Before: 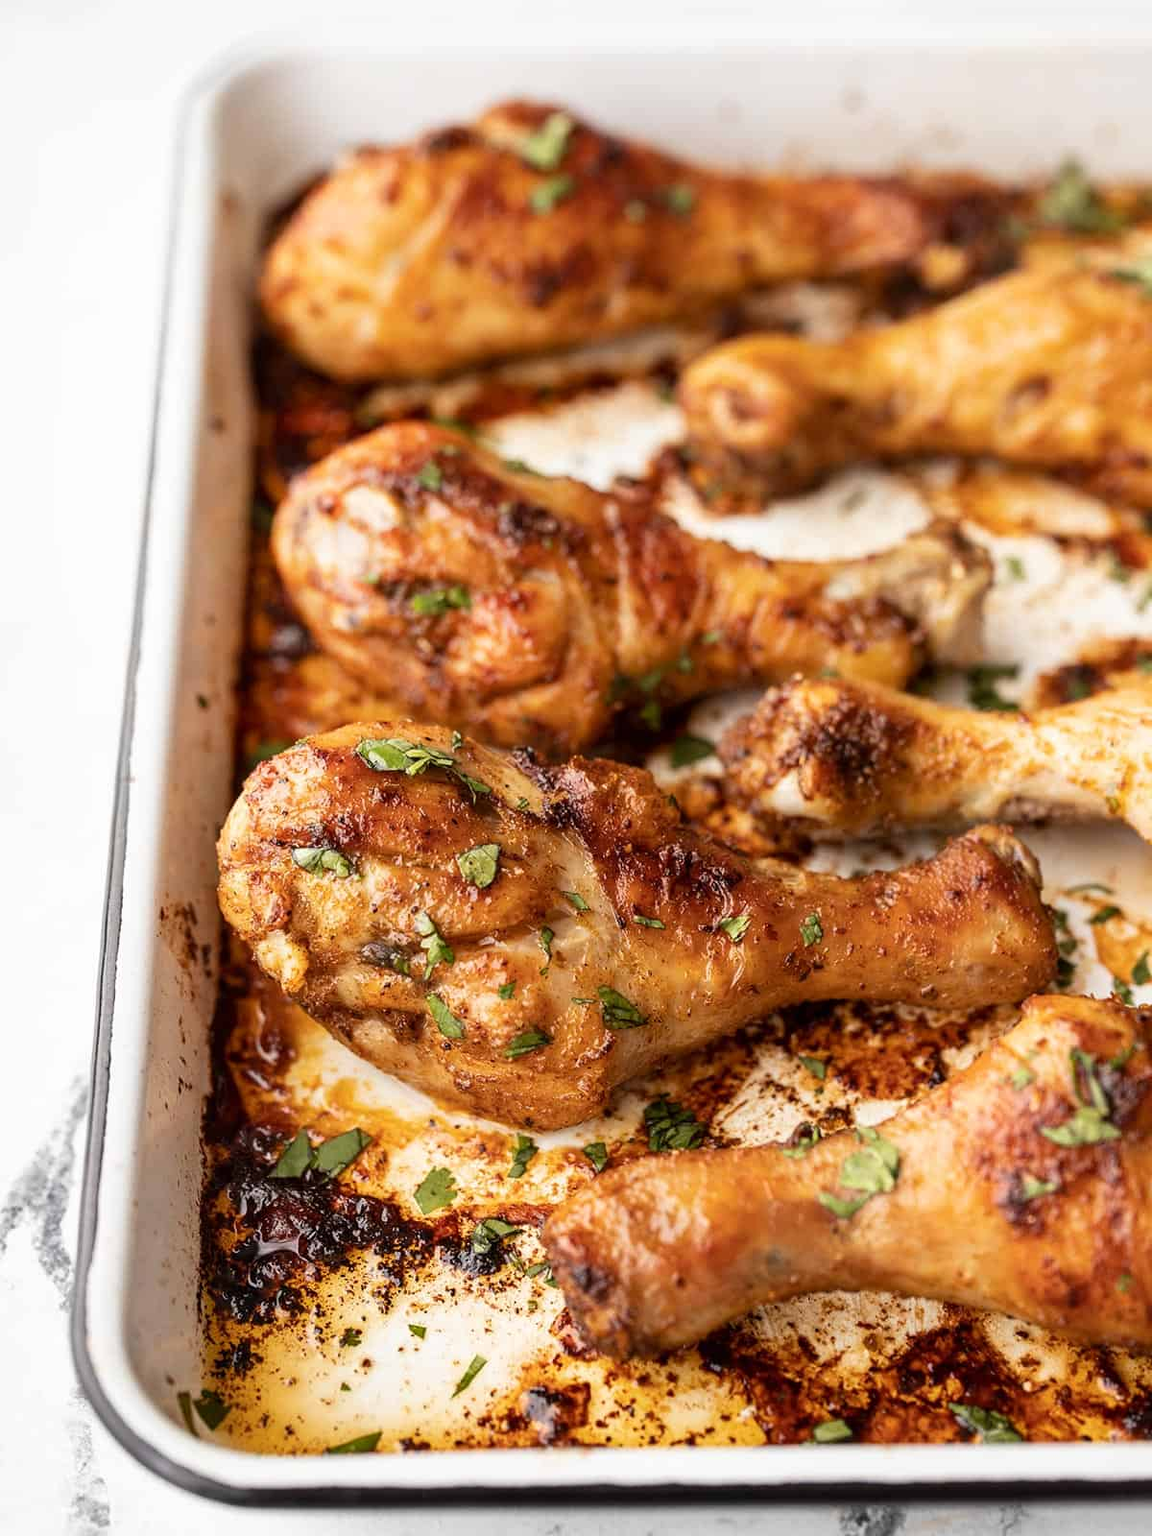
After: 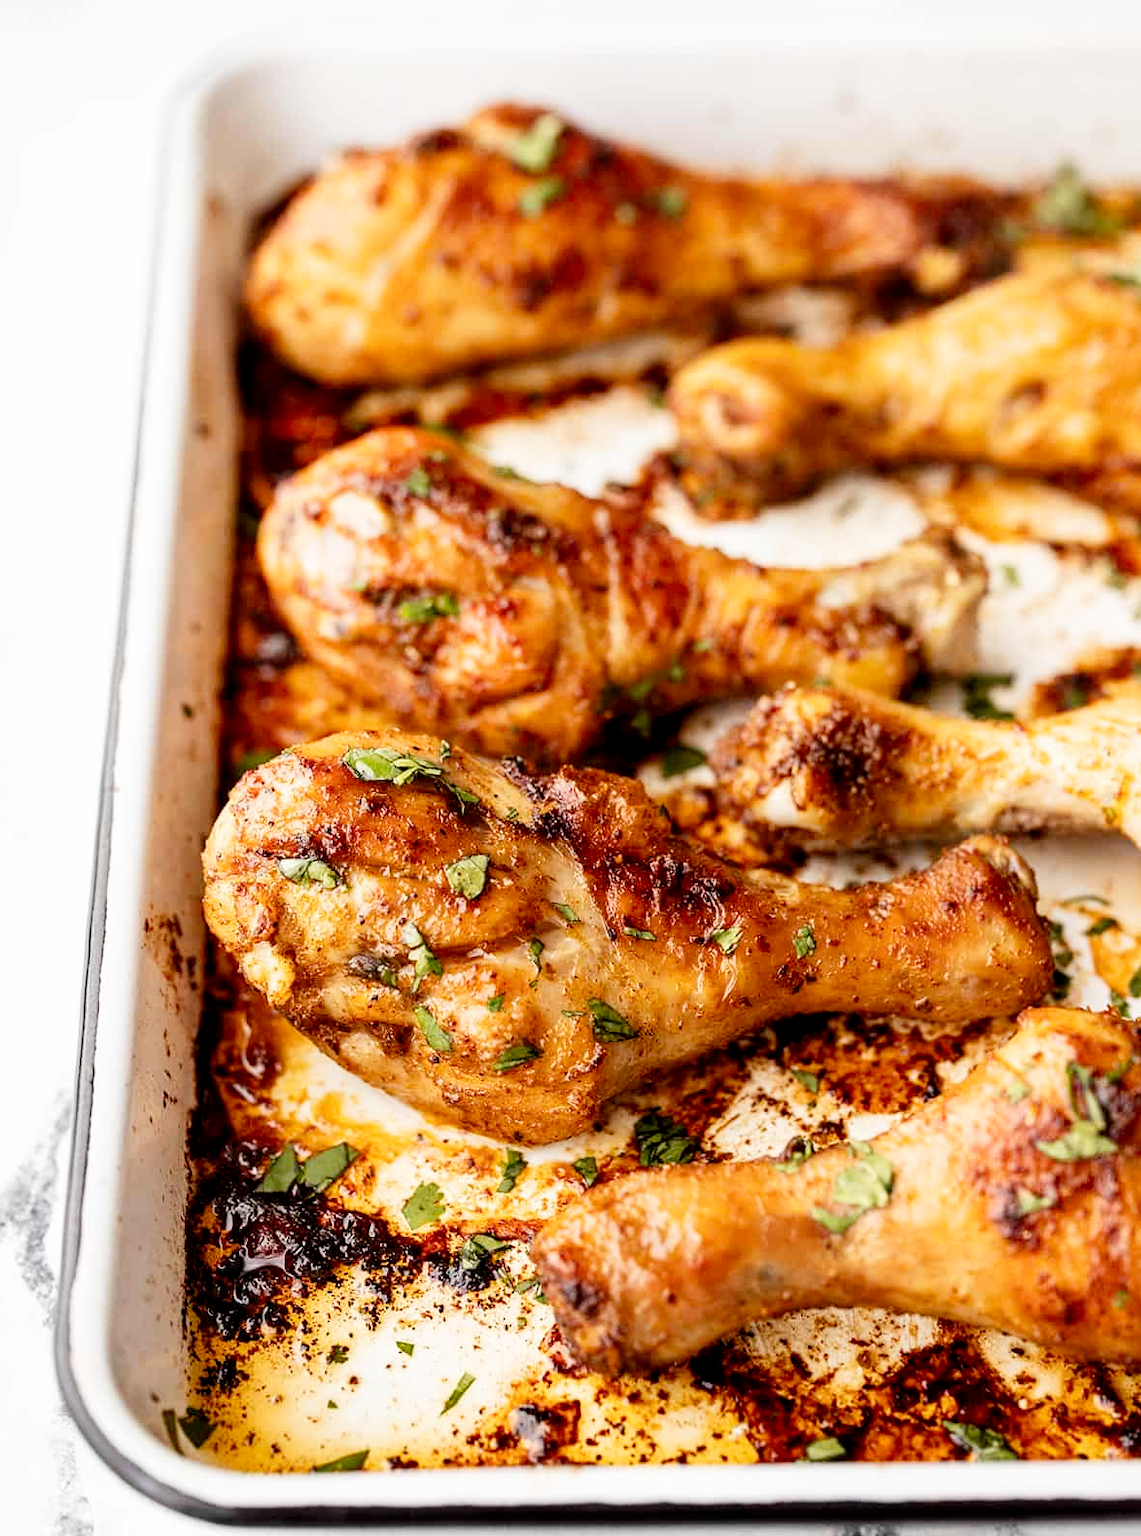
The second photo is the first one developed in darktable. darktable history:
crop and rotate: left 1.519%, right 0.64%, bottom 1.226%
exposure: black level correction 0.005, exposure 0.004 EV, compensate exposure bias true, compensate highlight preservation false
tone curve: curves: ch0 [(0, 0) (0.004, 0.001) (0.133, 0.112) (0.325, 0.362) (0.832, 0.893) (1, 1)], preserve colors none
